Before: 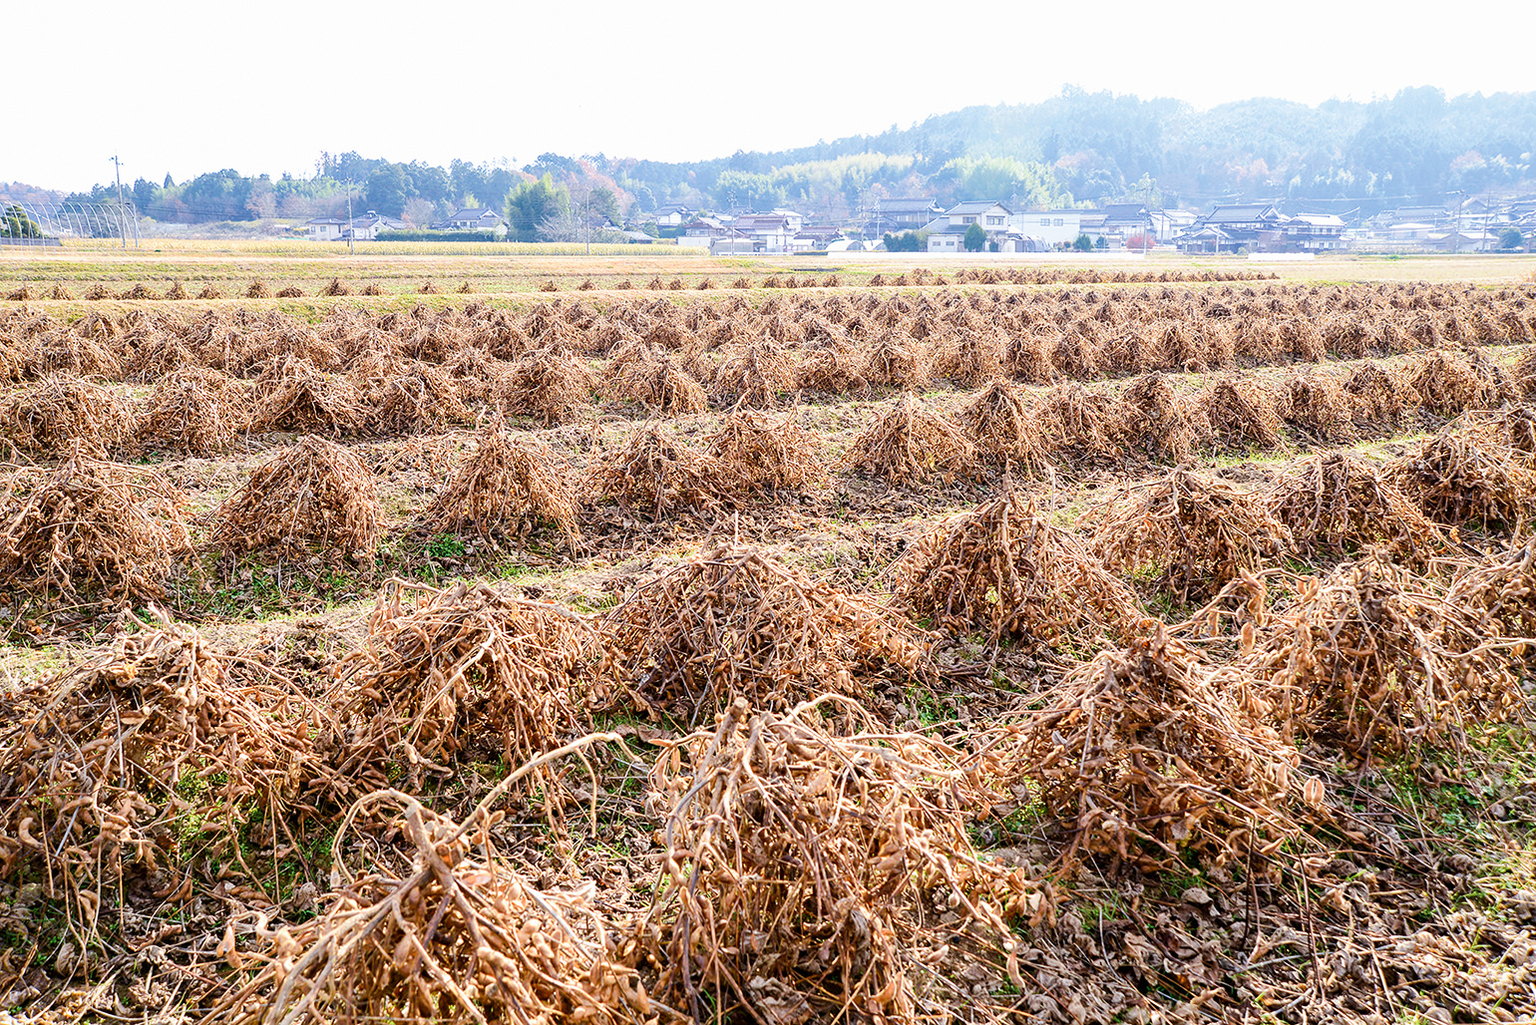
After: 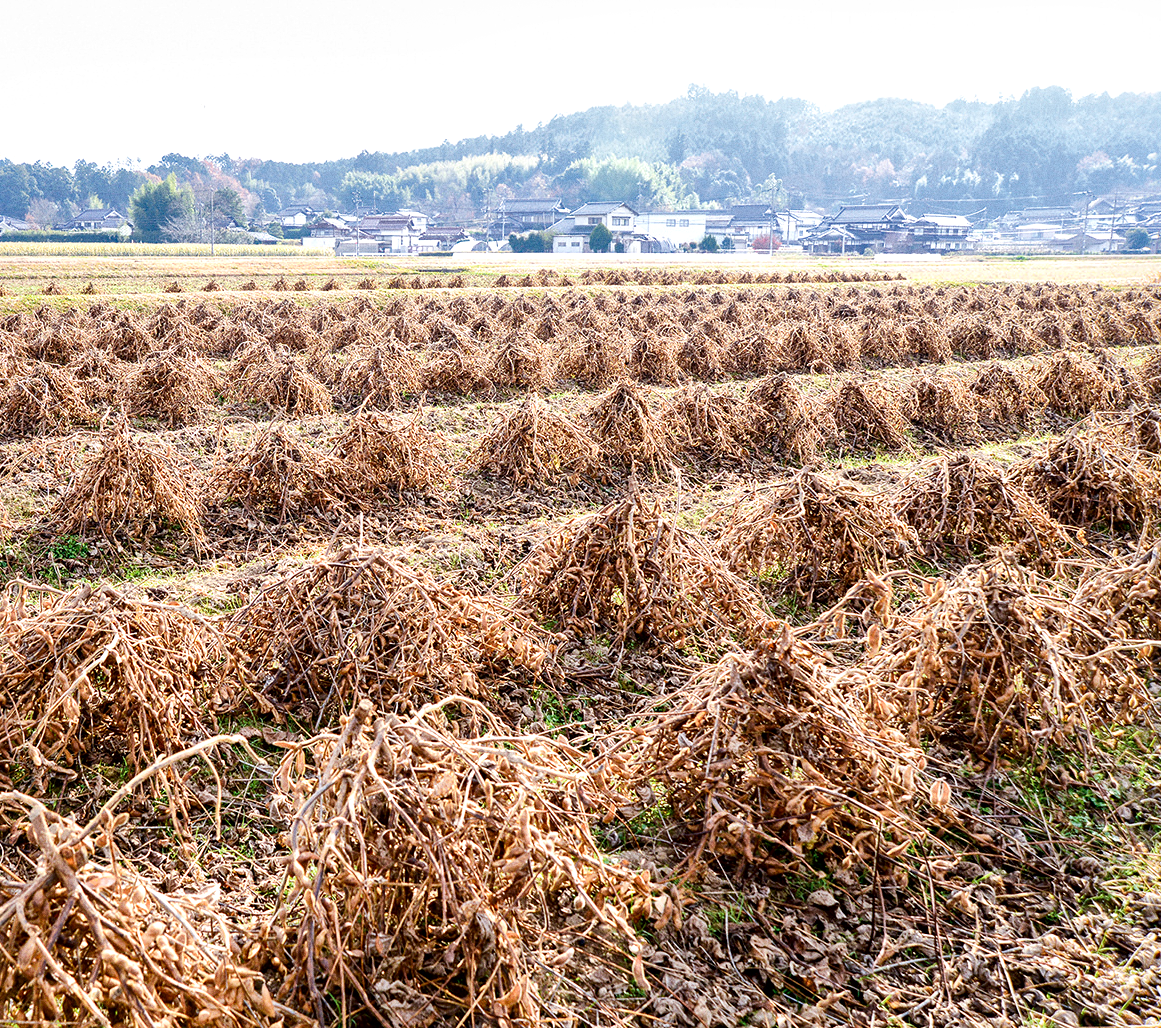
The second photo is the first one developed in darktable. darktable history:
local contrast: mode bilateral grid, contrast 20, coarseness 50, detail 179%, midtone range 0.2
grain: on, module defaults
crop and rotate: left 24.6%
